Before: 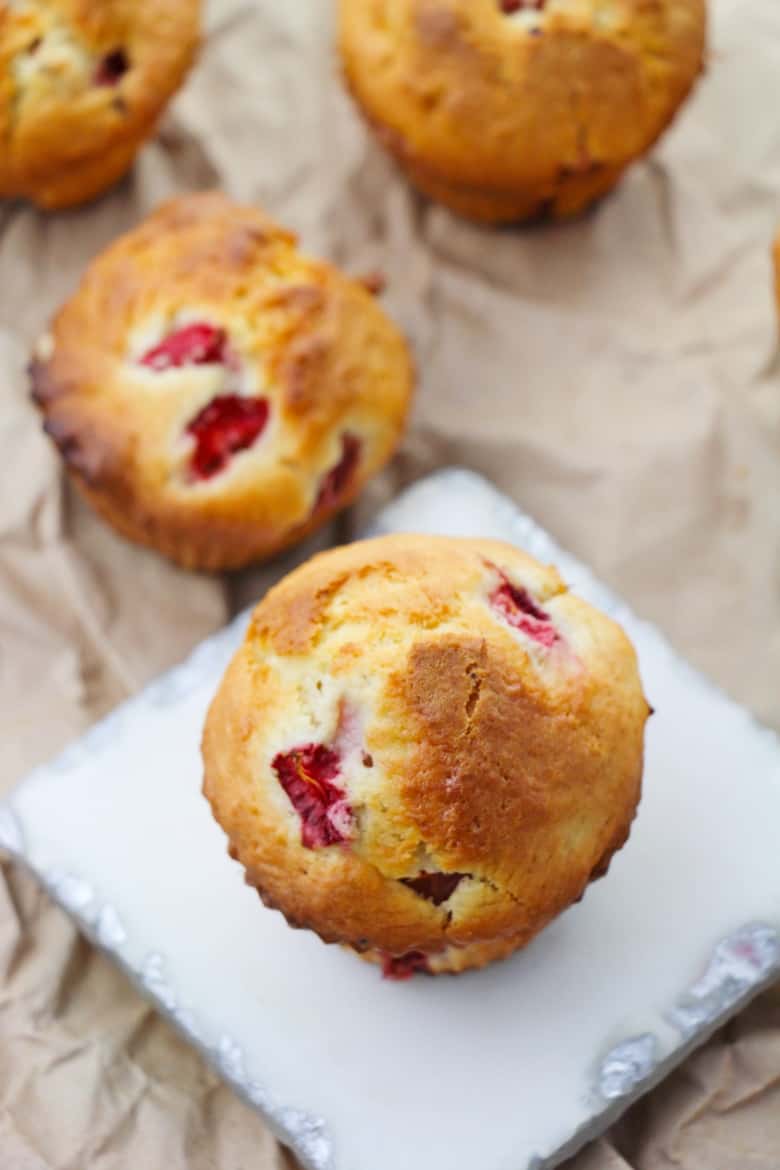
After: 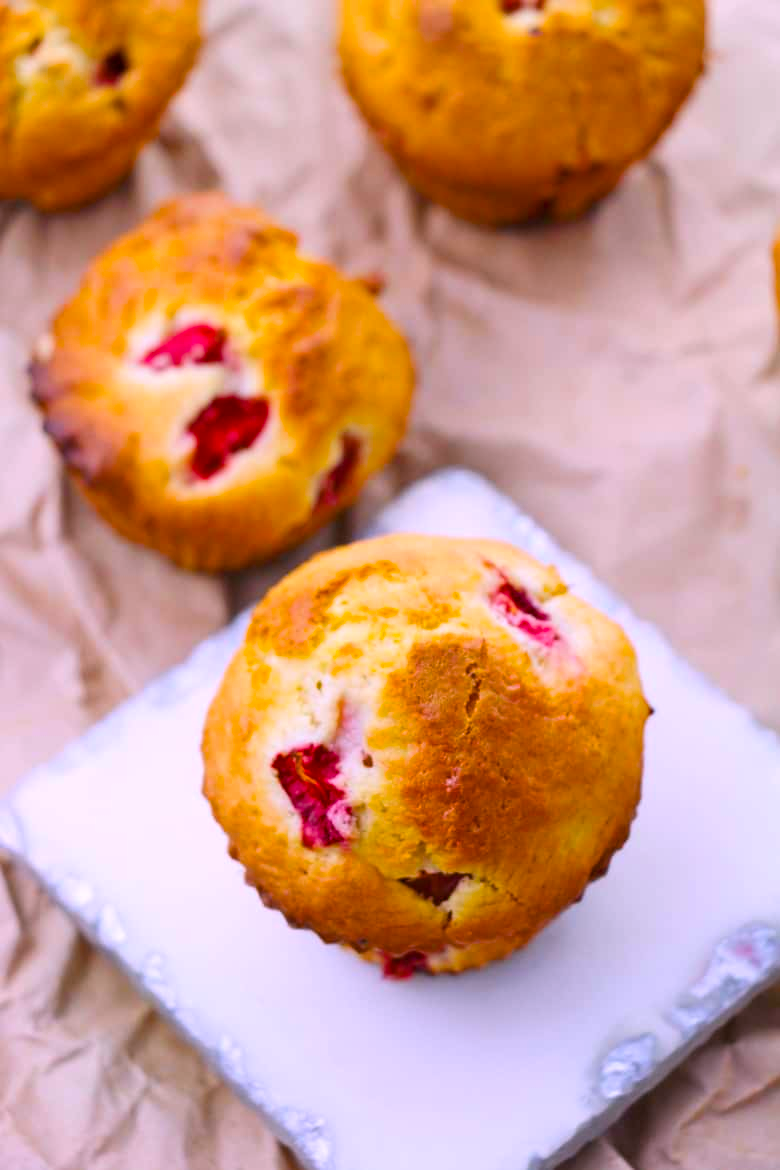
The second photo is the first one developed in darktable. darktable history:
color balance rgb: linear chroma grading › global chroma 15%, perceptual saturation grading › global saturation 30%
white balance: red 1.066, blue 1.119
